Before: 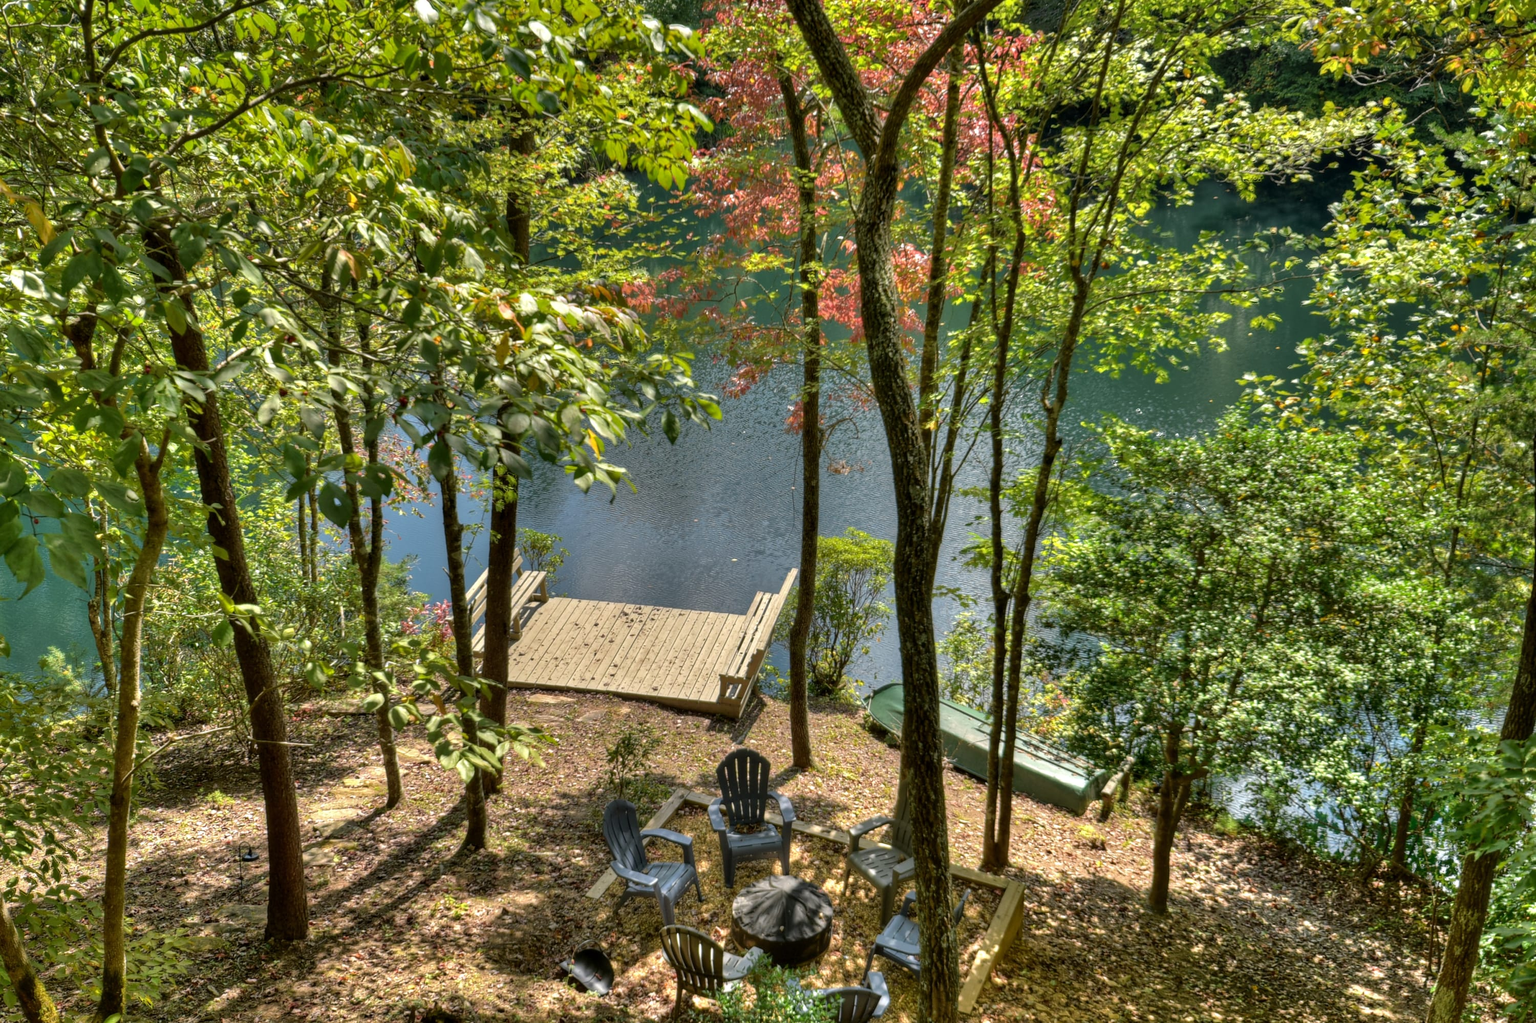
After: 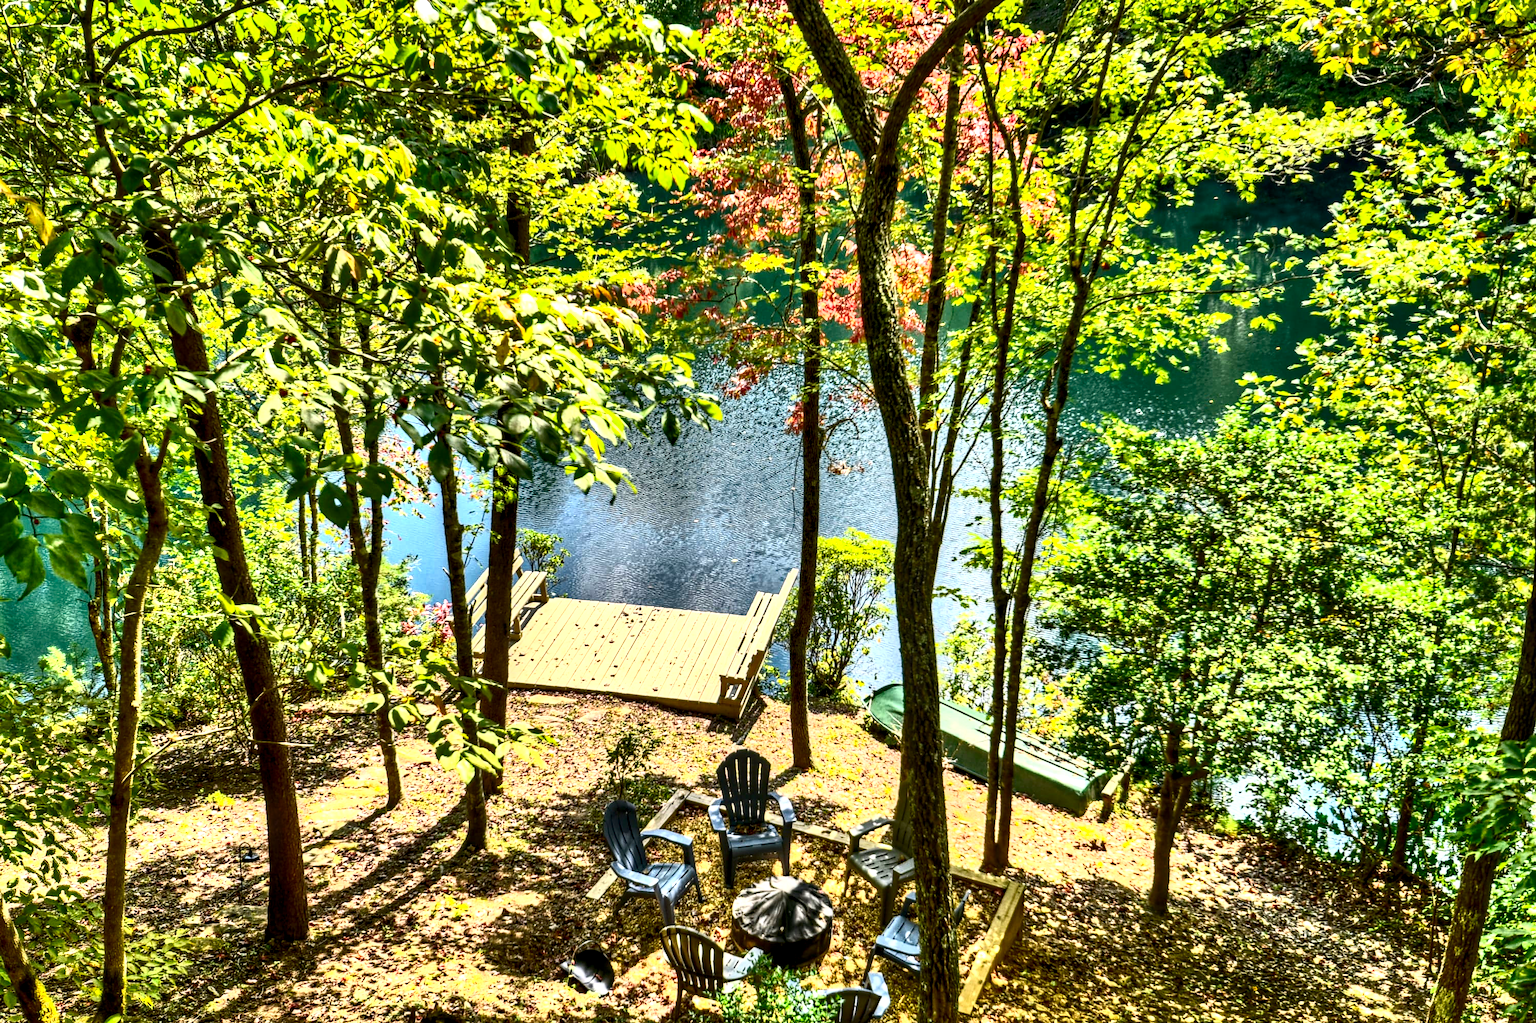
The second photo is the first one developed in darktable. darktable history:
local contrast: highlights 60%, shadows 63%, detail 160%
haze removal: adaptive false
contrast brightness saturation: contrast 0.848, brightness 0.584, saturation 0.599
